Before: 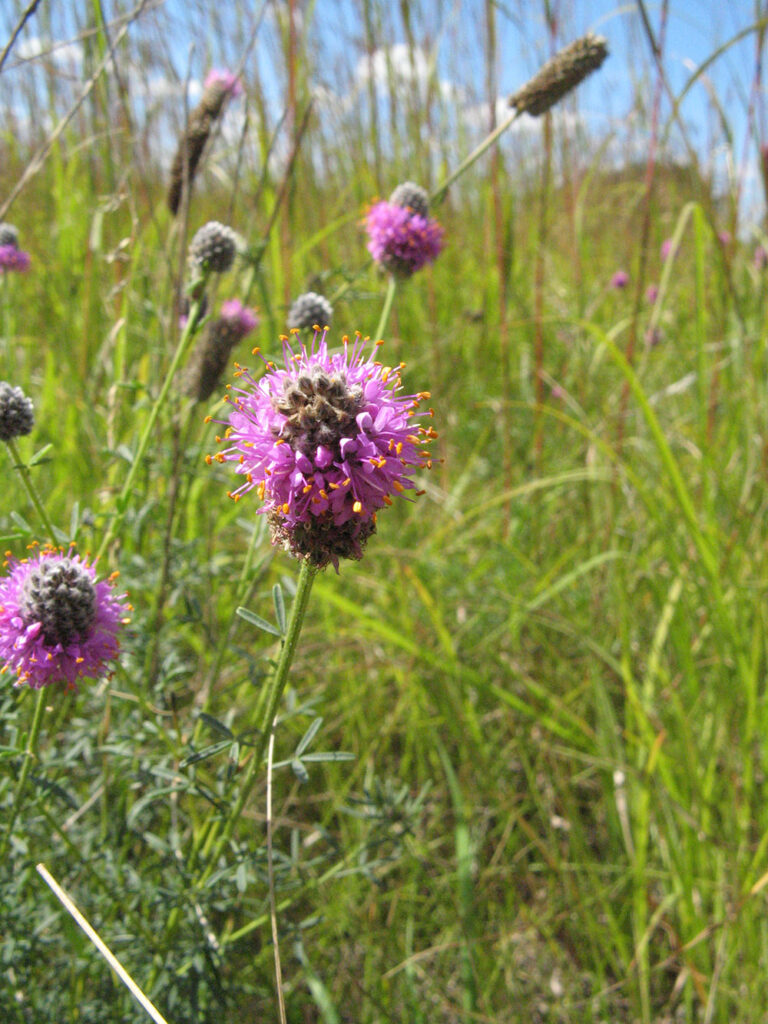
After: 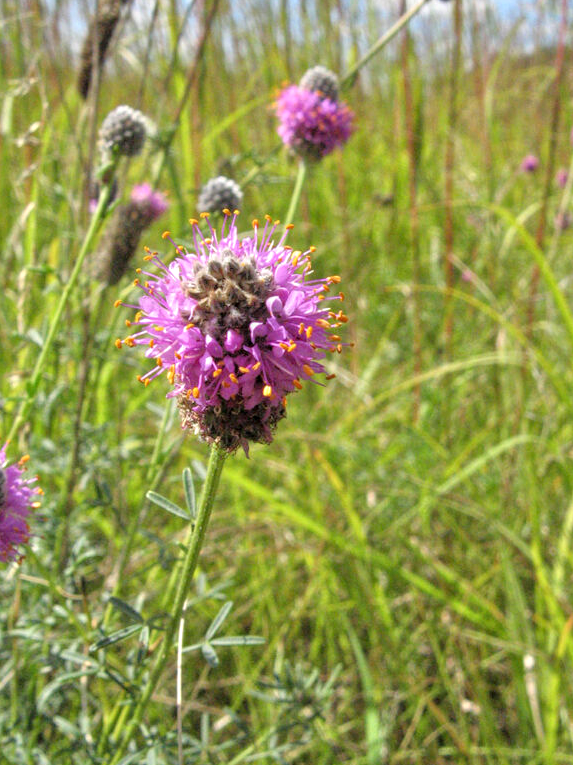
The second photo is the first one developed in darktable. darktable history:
crop and rotate: left 11.831%, top 11.346%, right 13.429%, bottom 13.899%
tone equalizer: -8 EV 0.001 EV, -7 EV -0.004 EV, -6 EV 0.009 EV, -5 EV 0.032 EV, -4 EV 0.276 EV, -3 EV 0.644 EV, -2 EV 0.584 EV, -1 EV 0.187 EV, +0 EV 0.024 EV
local contrast: on, module defaults
